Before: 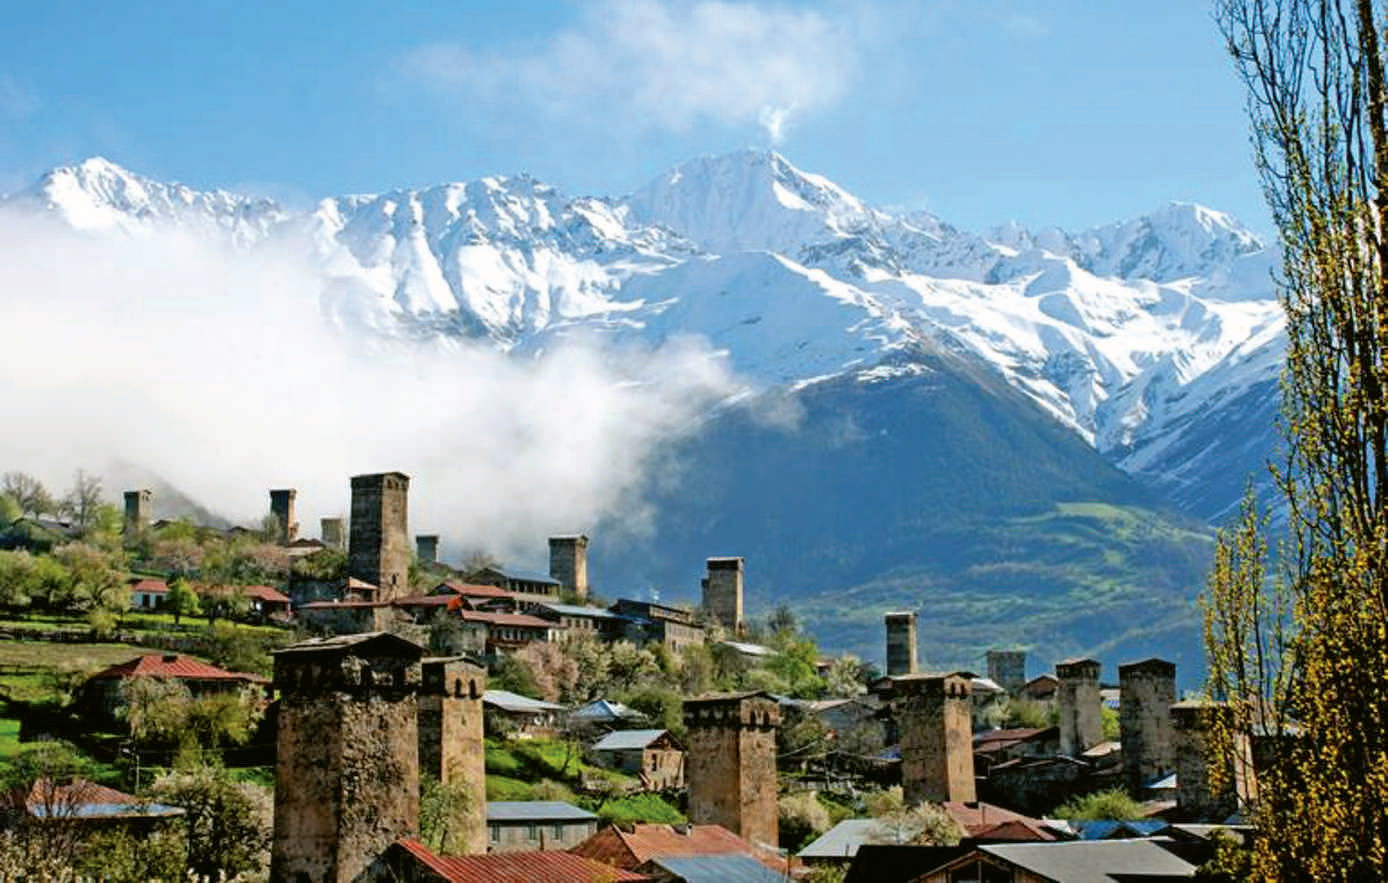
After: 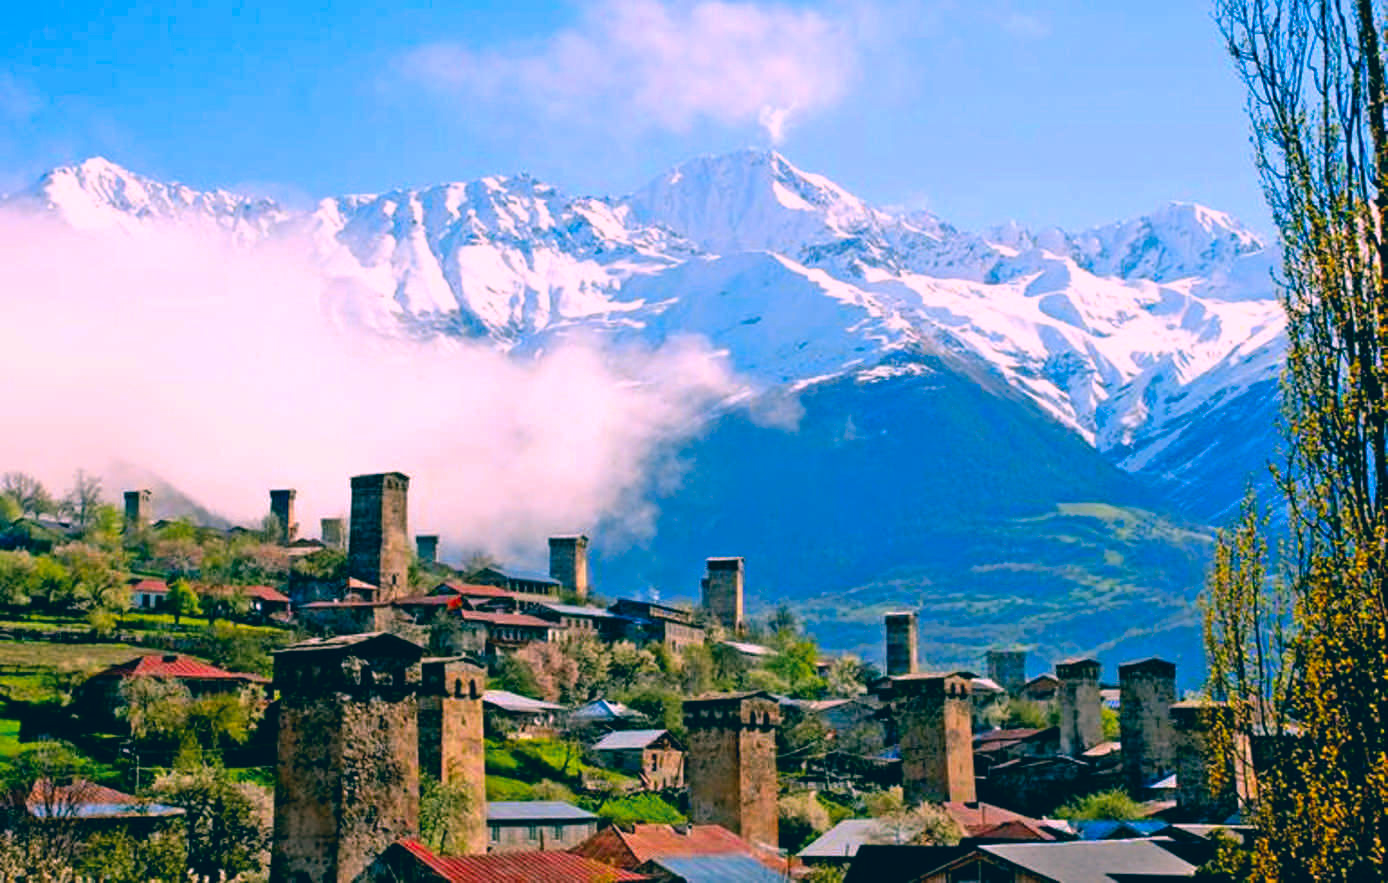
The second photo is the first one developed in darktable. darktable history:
color correction: highlights a* 16.82, highlights b* 0.247, shadows a* -14.6, shadows b* -14.33, saturation 1.5
